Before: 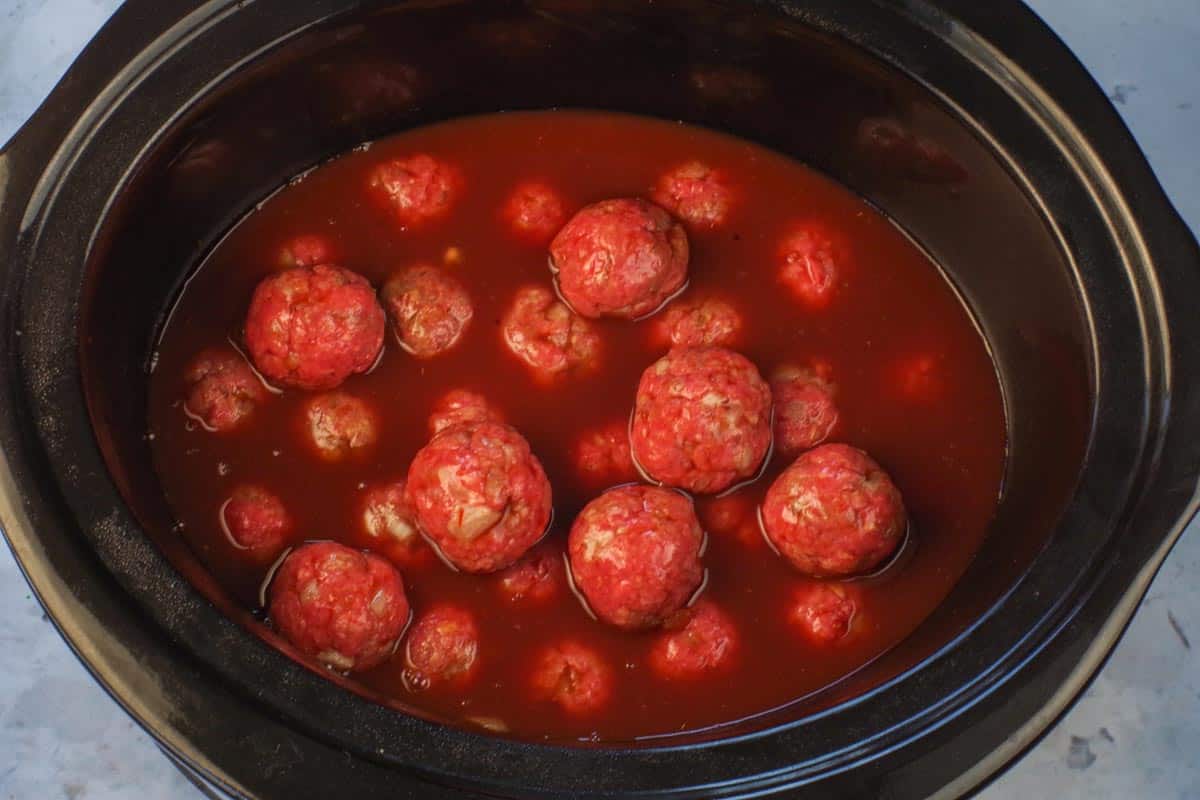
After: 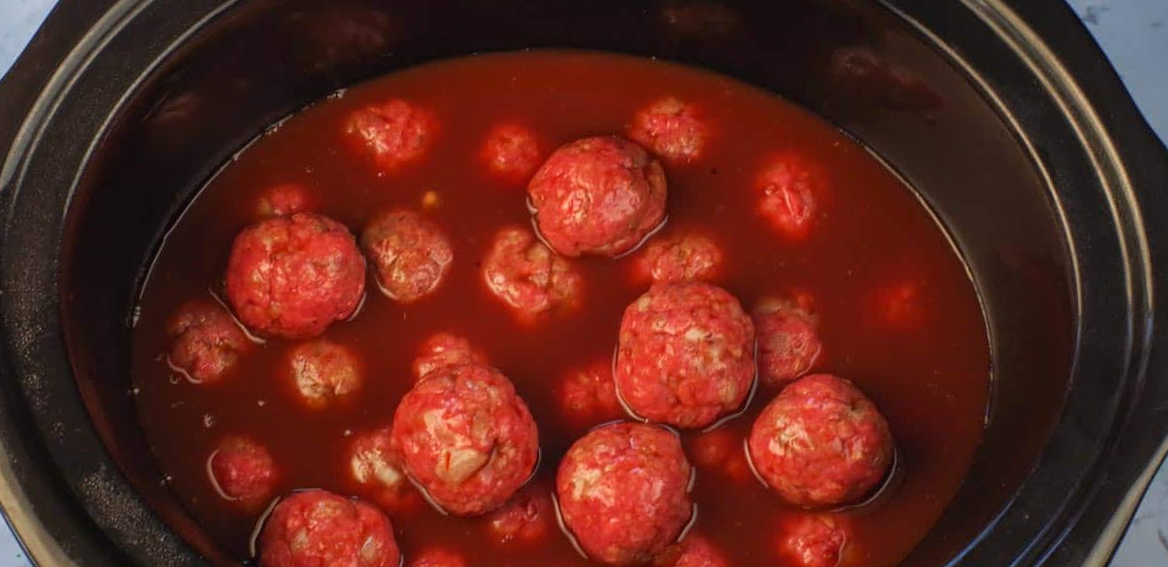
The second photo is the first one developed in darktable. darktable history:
crop: left 0.387%, top 5.469%, bottom 19.809%
rotate and perspective: rotation -2°, crop left 0.022, crop right 0.978, crop top 0.049, crop bottom 0.951
